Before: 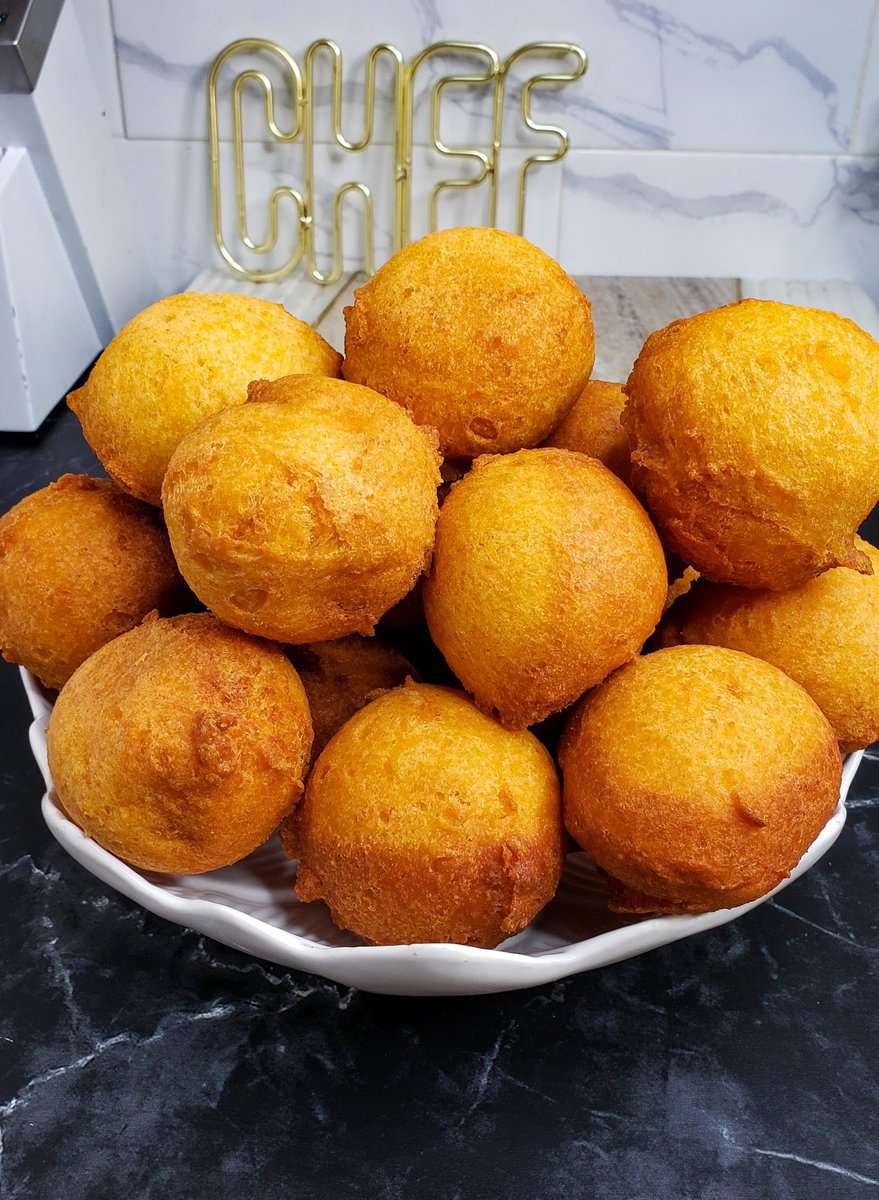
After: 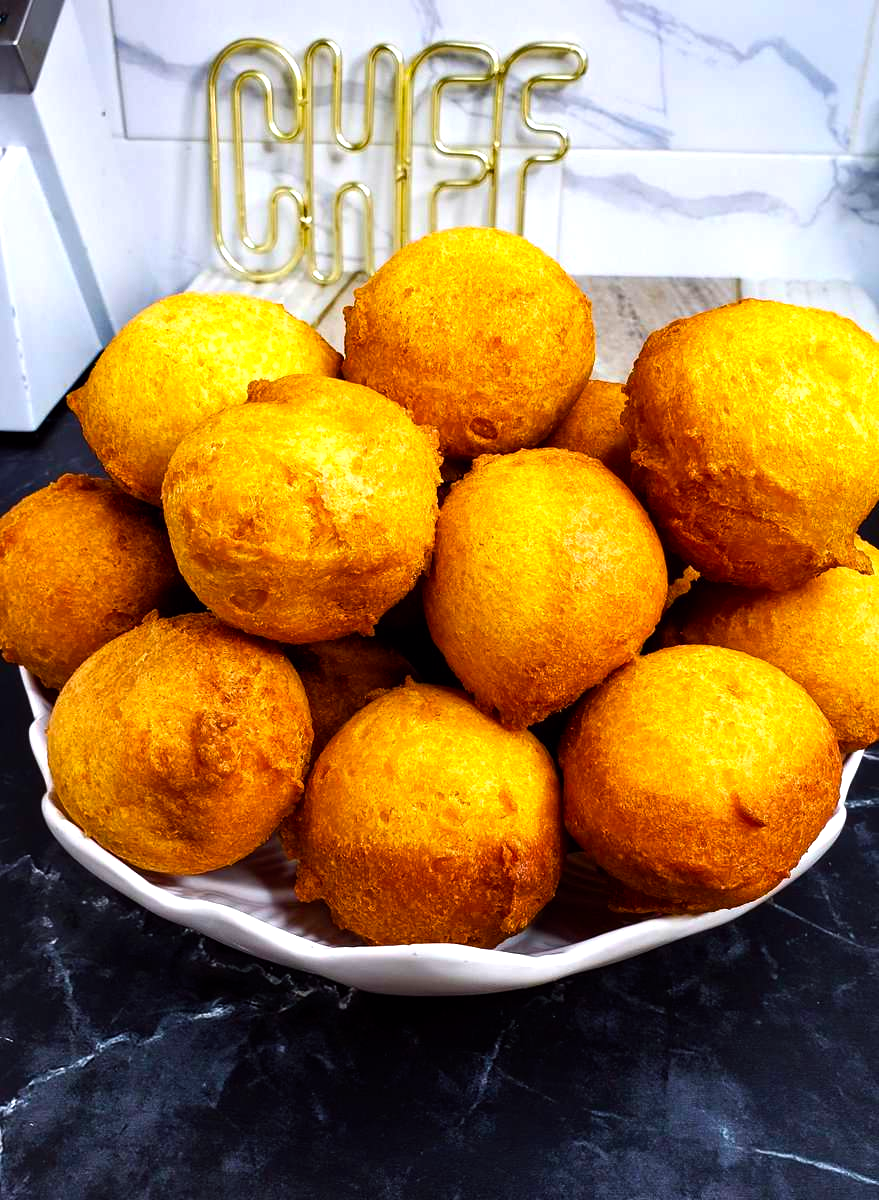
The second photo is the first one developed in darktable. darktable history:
color balance: lift [1, 1.001, 0.999, 1.001], gamma [1, 1.004, 1.007, 0.993], gain [1, 0.991, 0.987, 1.013], contrast 7.5%, contrast fulcrum 10%, output saturation 115%
color balance rgb: shadows lift › luminance -20%, power › hue 72.24°, highlights gain › luminance 15%, global offset › hue 171.6°, perceptual saturation grading › highlights -15%, perceptual saturation grading › shadows 25%, global vibrance 30%, contrast 10%
